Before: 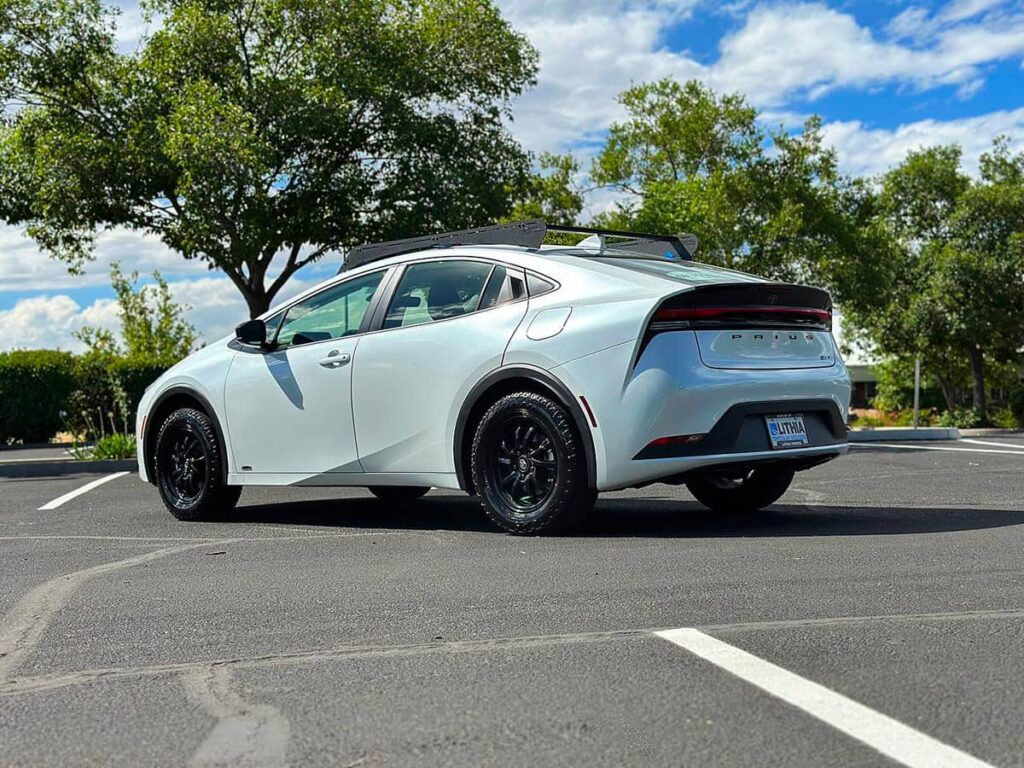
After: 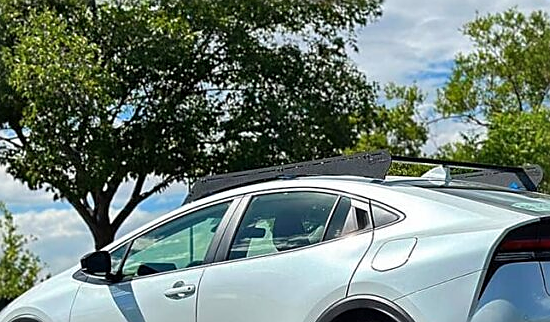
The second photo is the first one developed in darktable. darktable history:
sharpen: on, module defaults
vignetting: fall-off radius 92.56%, brightness -0.184, saturation -0.306
crop: left 15.156%, top 9.058%, right 31.127%, bottom 48.974%
